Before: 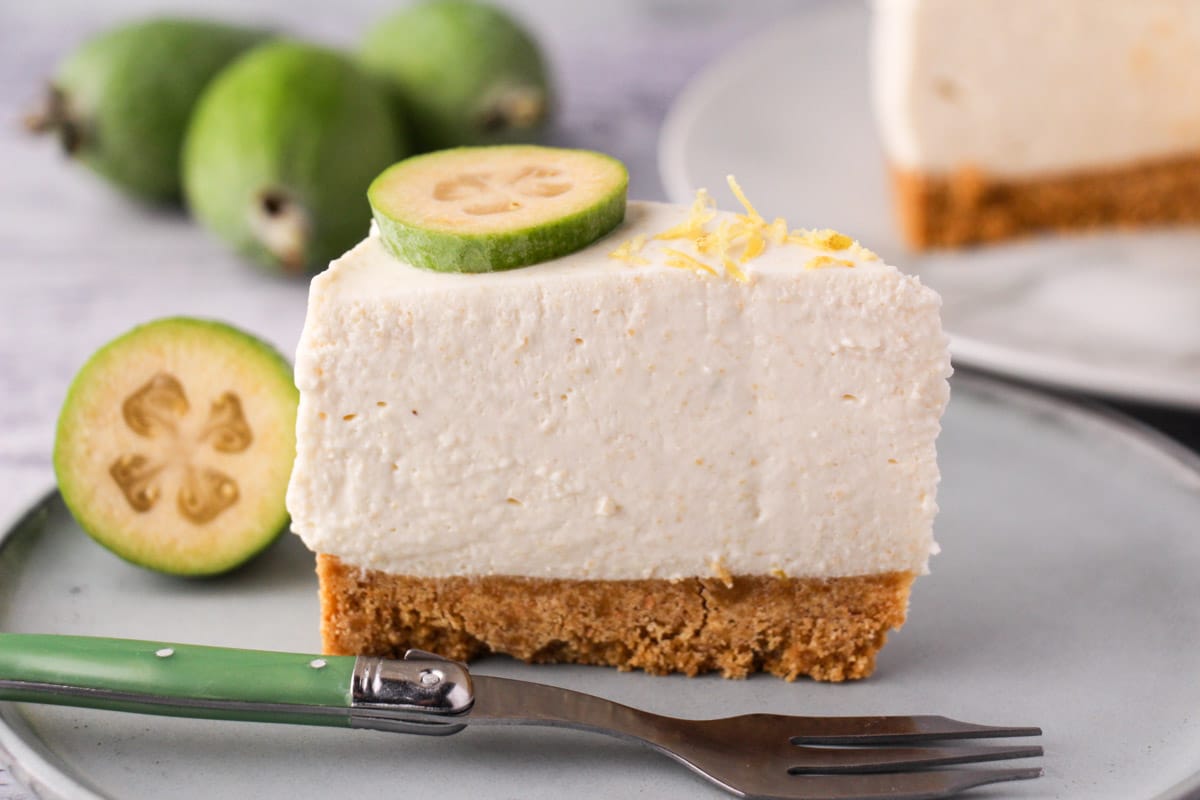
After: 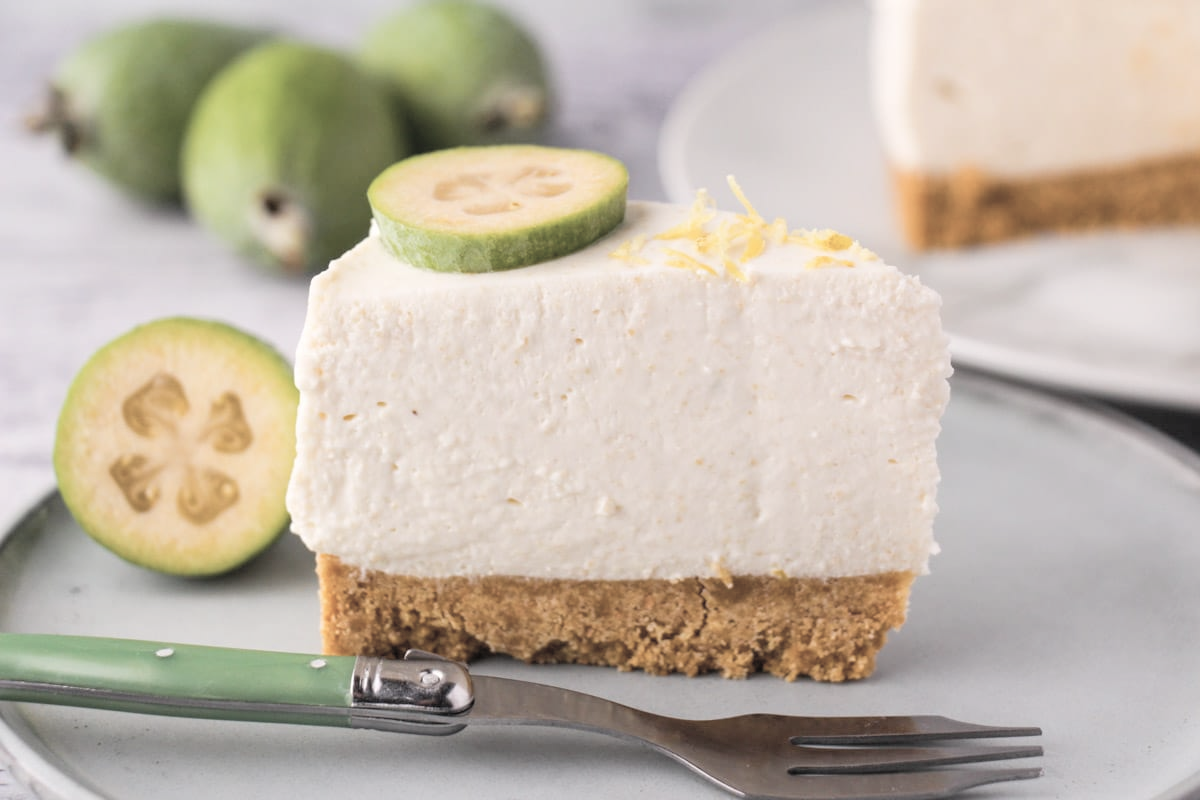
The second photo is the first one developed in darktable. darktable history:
contrast brightness saturation: brightness 0.18, saturation -0.5
color balance rgb: perceptual saturation grading › global saturation 25%, global vibrance 20%
